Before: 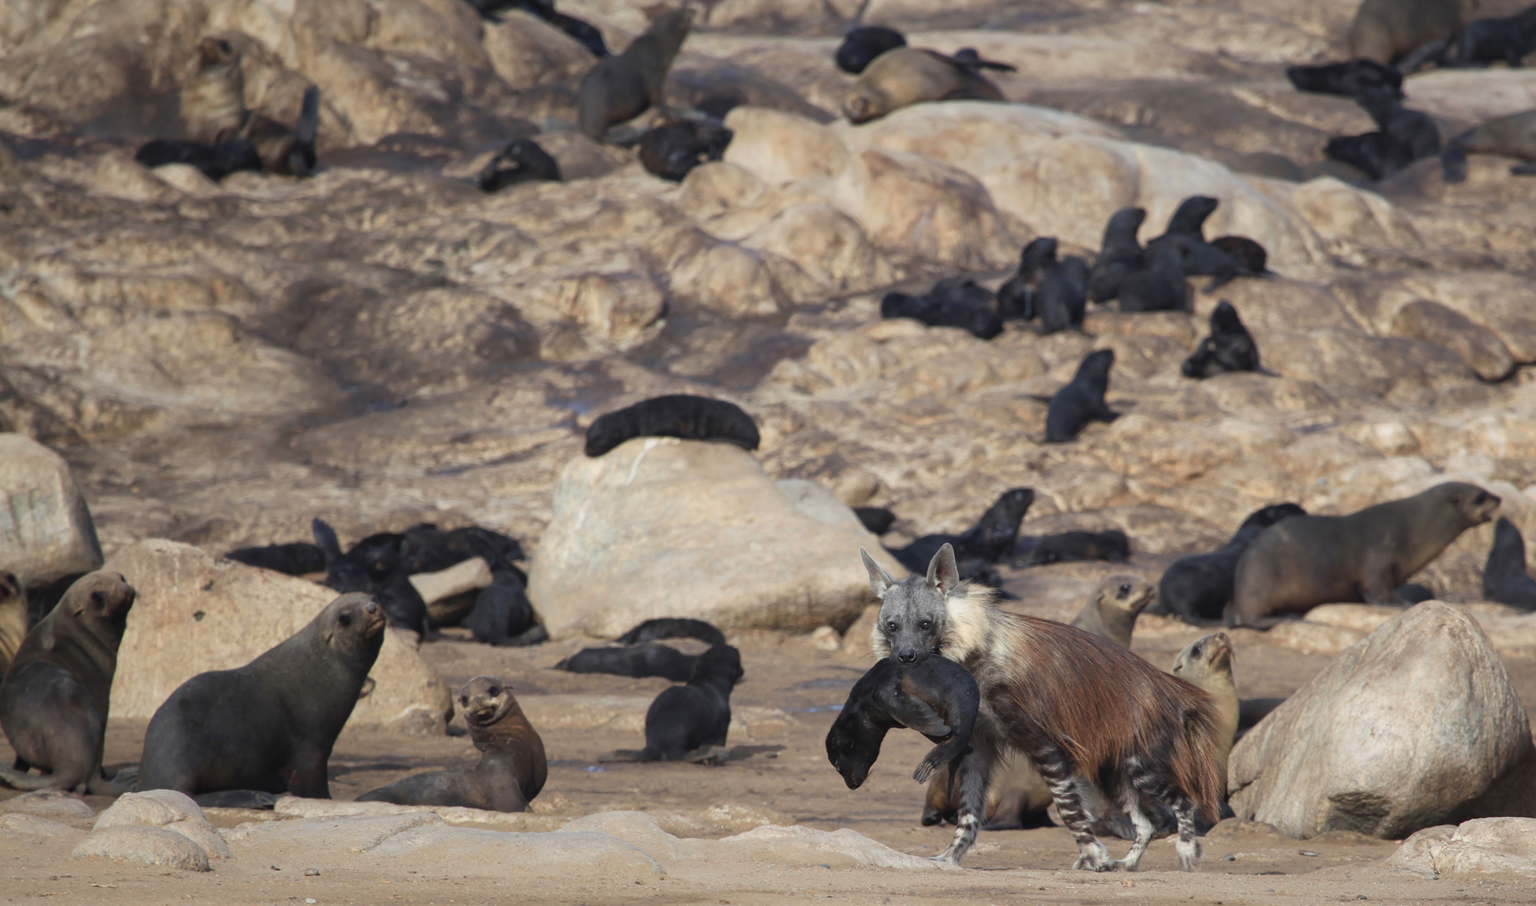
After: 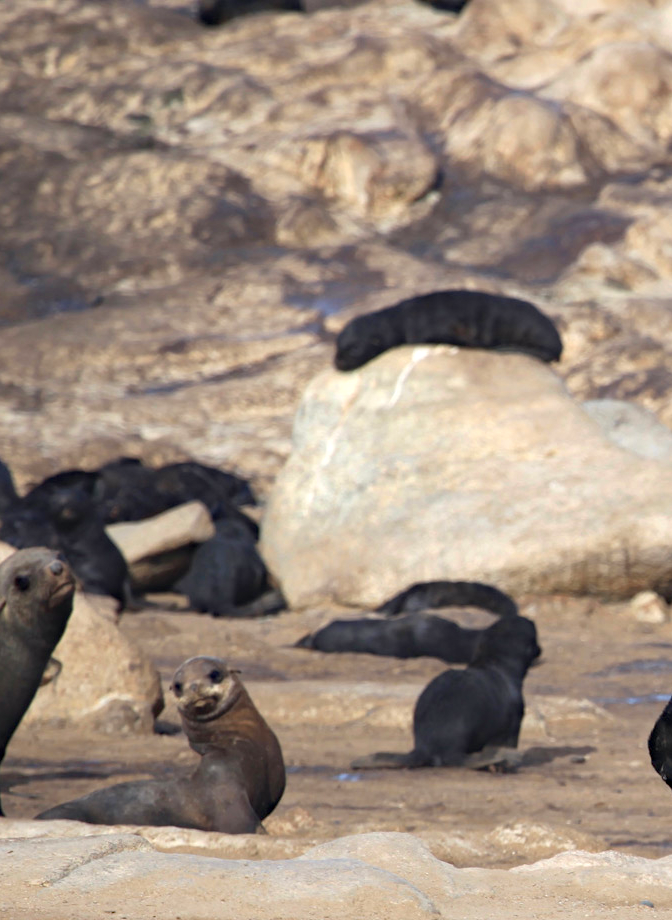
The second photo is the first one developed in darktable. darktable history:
haze removal: adaptive false
crop and rotate: left 21.381%, top 19.007%, right 45.009%, bottom 2.986%
exposure: black level correction 0, exposure 0.499 EV, compensate highlight preservation false
